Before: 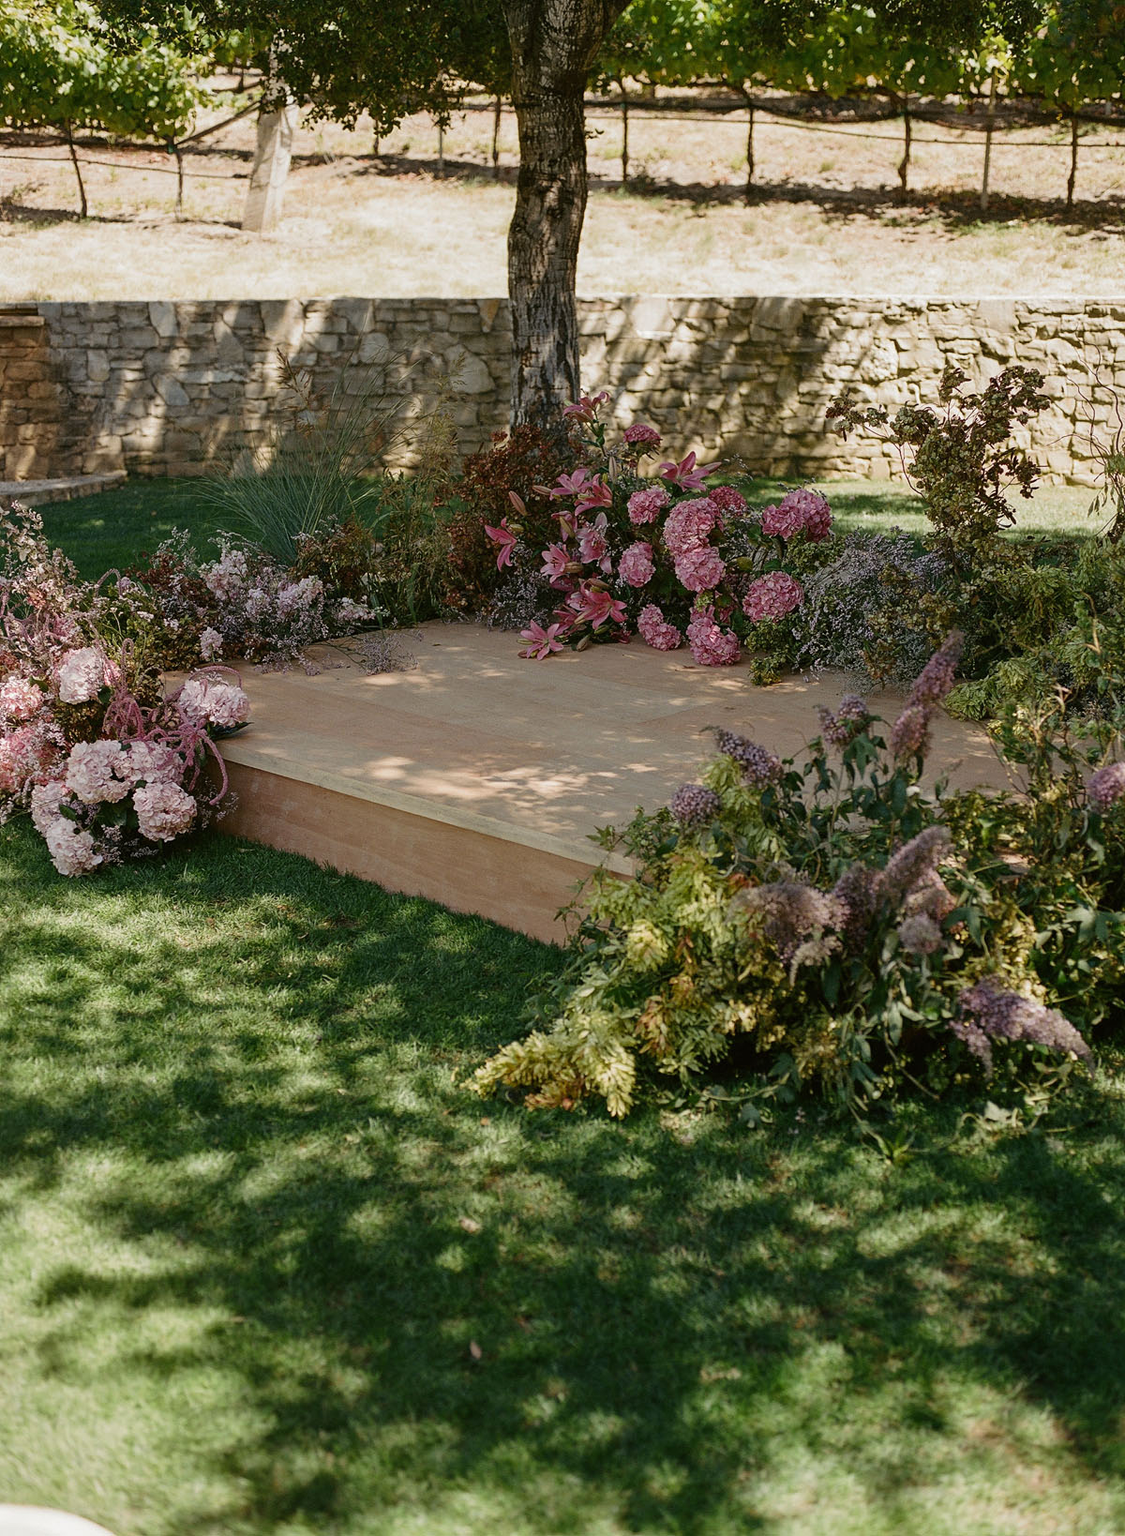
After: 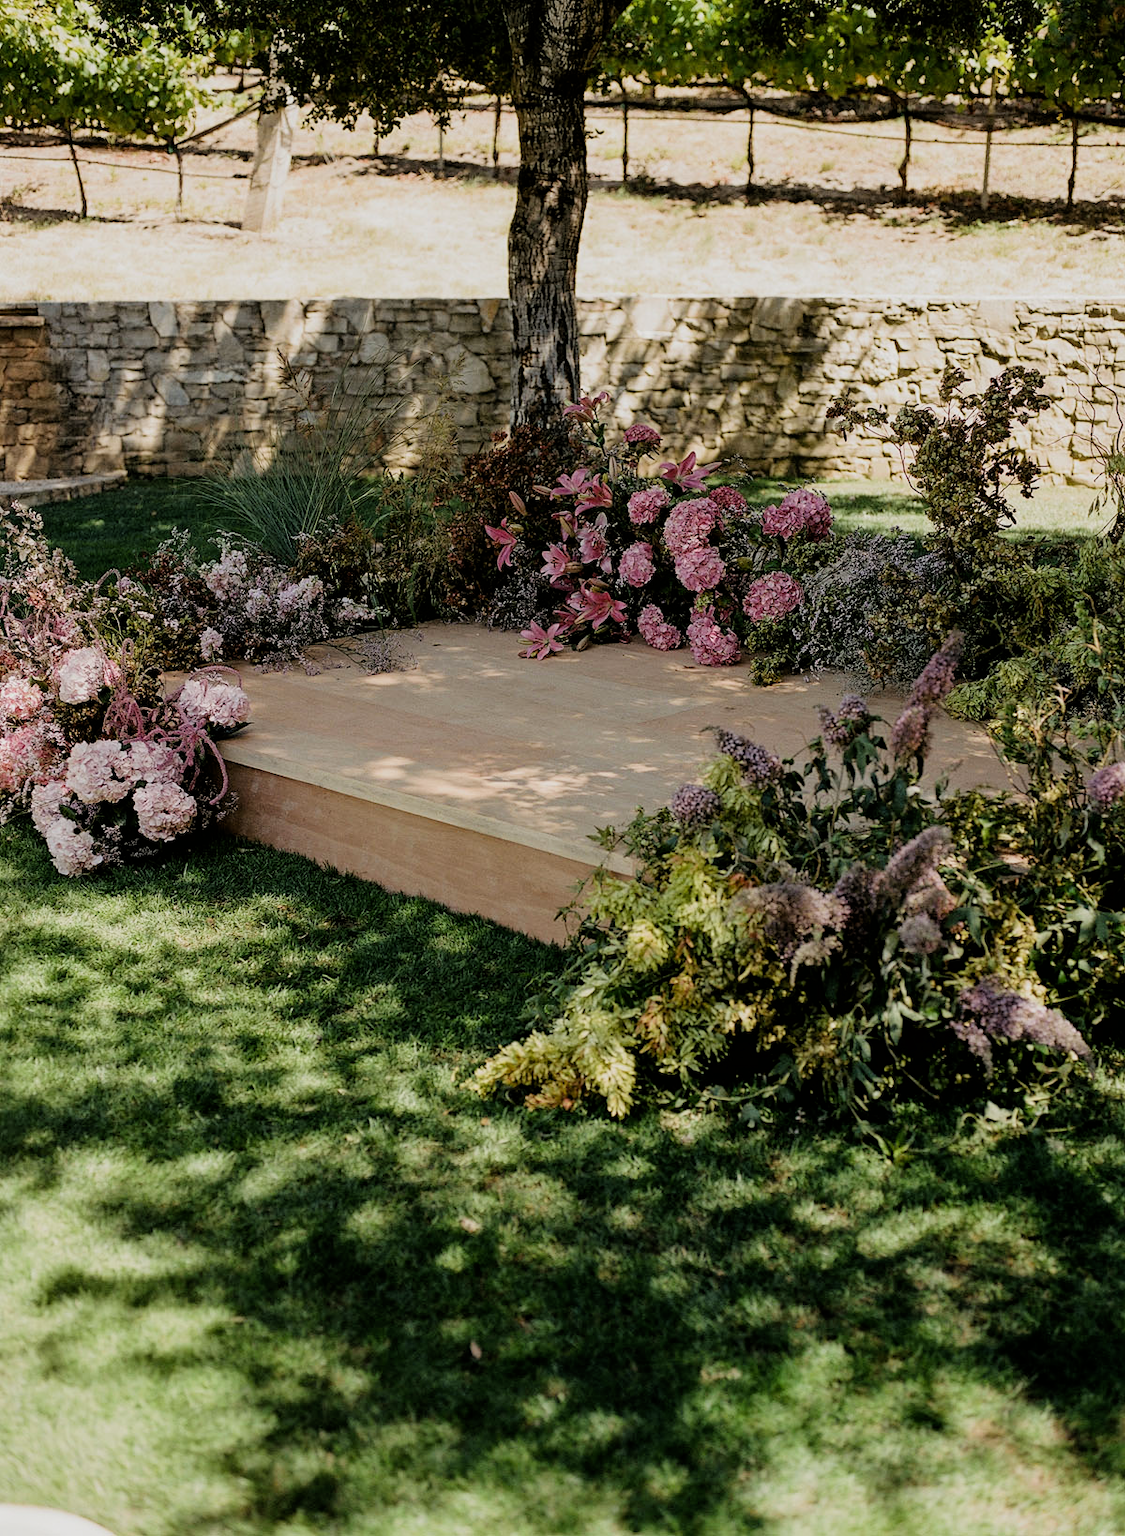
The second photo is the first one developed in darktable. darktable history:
filmic rgb: black relative exposure -5 EV, hardness 2.88, contrast 1.1
exposure: black level correction 0.001, exposure 0.3 EV, compensate highlight preservation false
